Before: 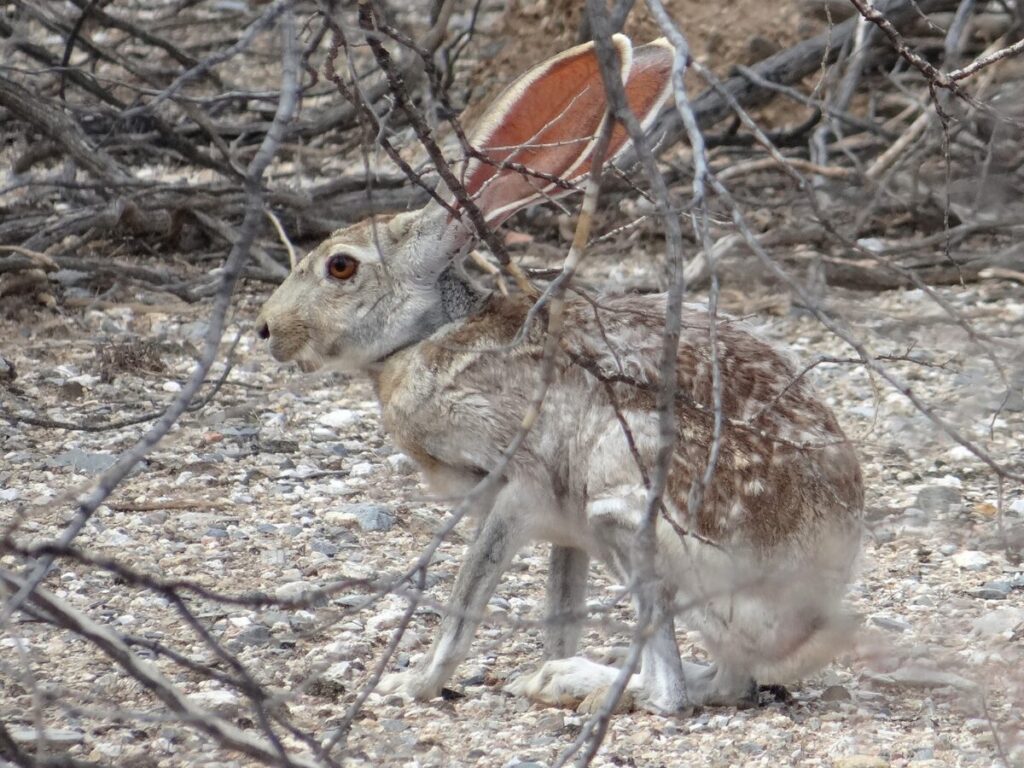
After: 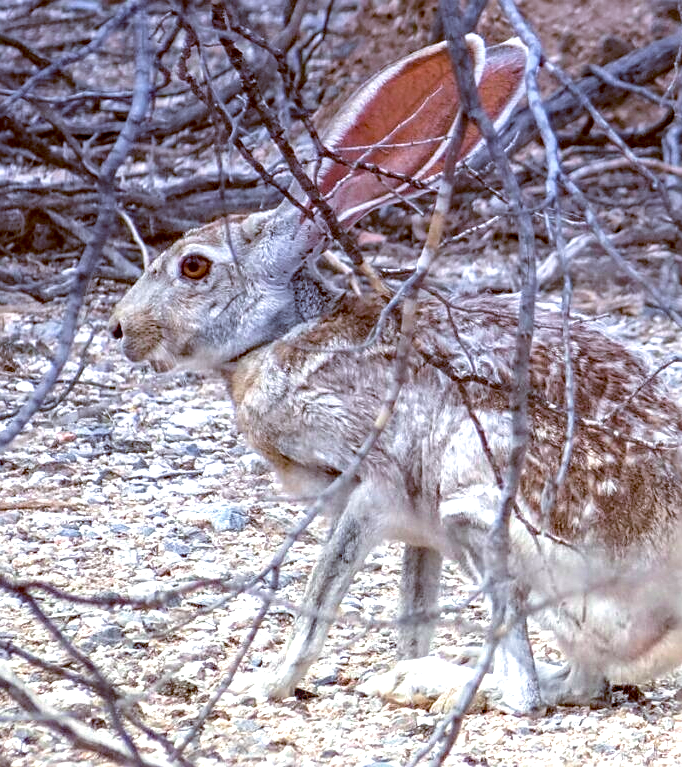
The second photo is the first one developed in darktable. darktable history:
exposure: black level correction 0, exposure 0.95 EV, compensate exposure bias true, compensate highlight preservation false
velvia: on, module defaults
crop and rotate: left 14.385%, right 18.948%
local contrast: on, module defaults
sharpen: on, module defaults
graduated density: hue 238.83°, saturation 50%
haze removal: compatibility mode true, adaptive false
color balance: lift [1, 1.015, 1.004, 0.985], gamma [1, 0.958, 0.971, 1.042], gain [1, 0.956, 0.977, 1.044]
